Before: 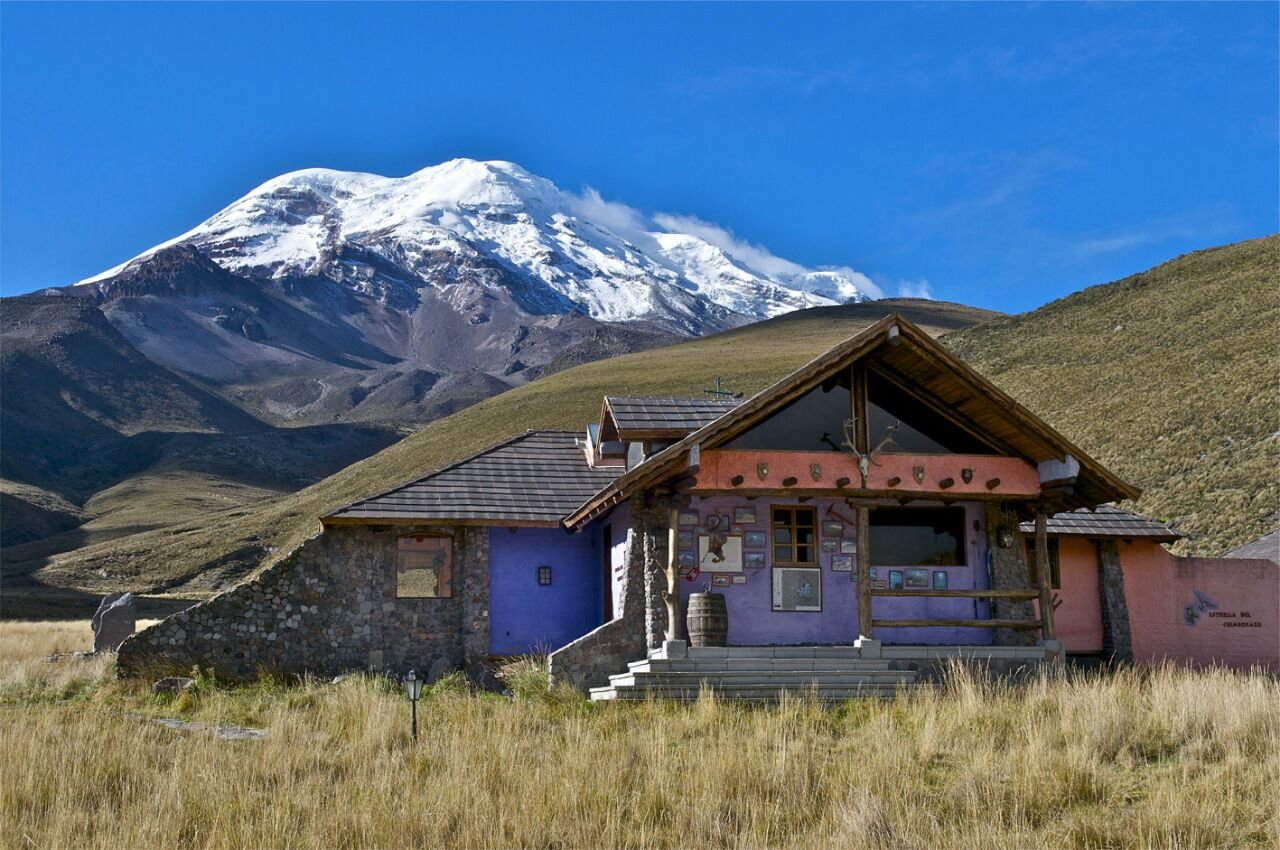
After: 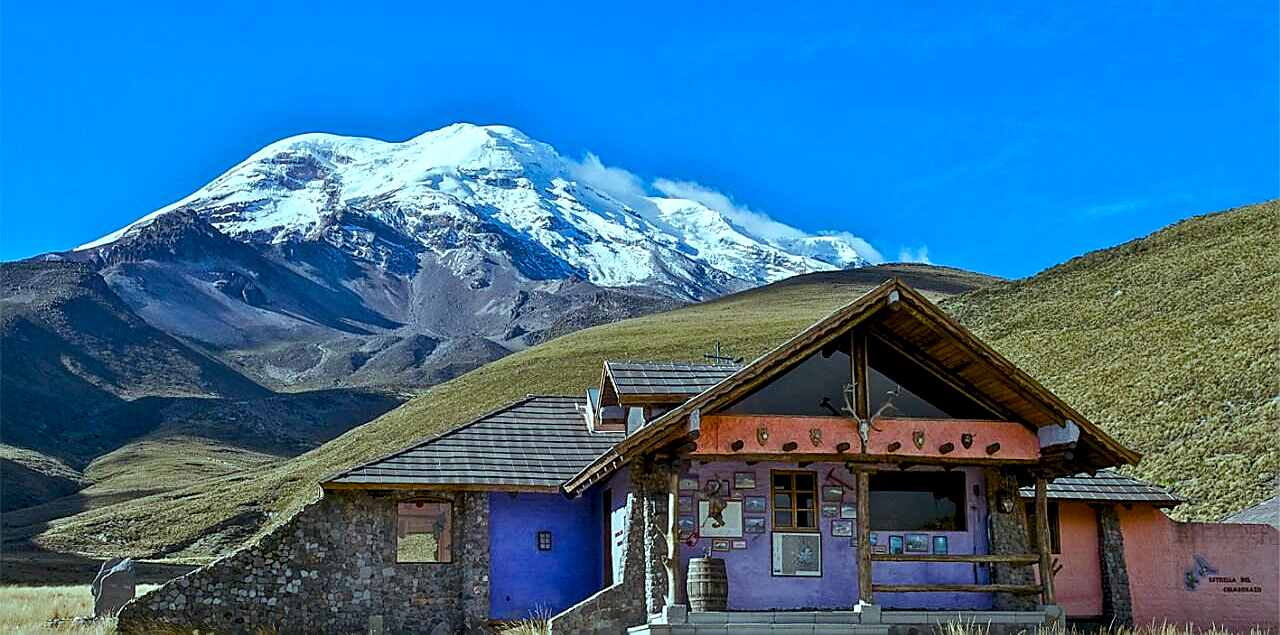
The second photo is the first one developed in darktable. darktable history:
local contrast: detail 130%
crop: top 4.147%, bottom 21.097%
color balance rgb: highlights gain › chroma 4.012%, highlights gain › hue 202.46°, perceptual saturation grading › global saturation 20%, perceptual saturation grading › highlights -14.21%, perceptual saturation grading › shadows 50.259%, perceptual brilliance grading › mid-tones 9.485%, perceptual brilliance grading › shadows 14.383%, global vibrance -23.895%
sharpen: radius 1.367, amount 1.261, threshold 0.625
